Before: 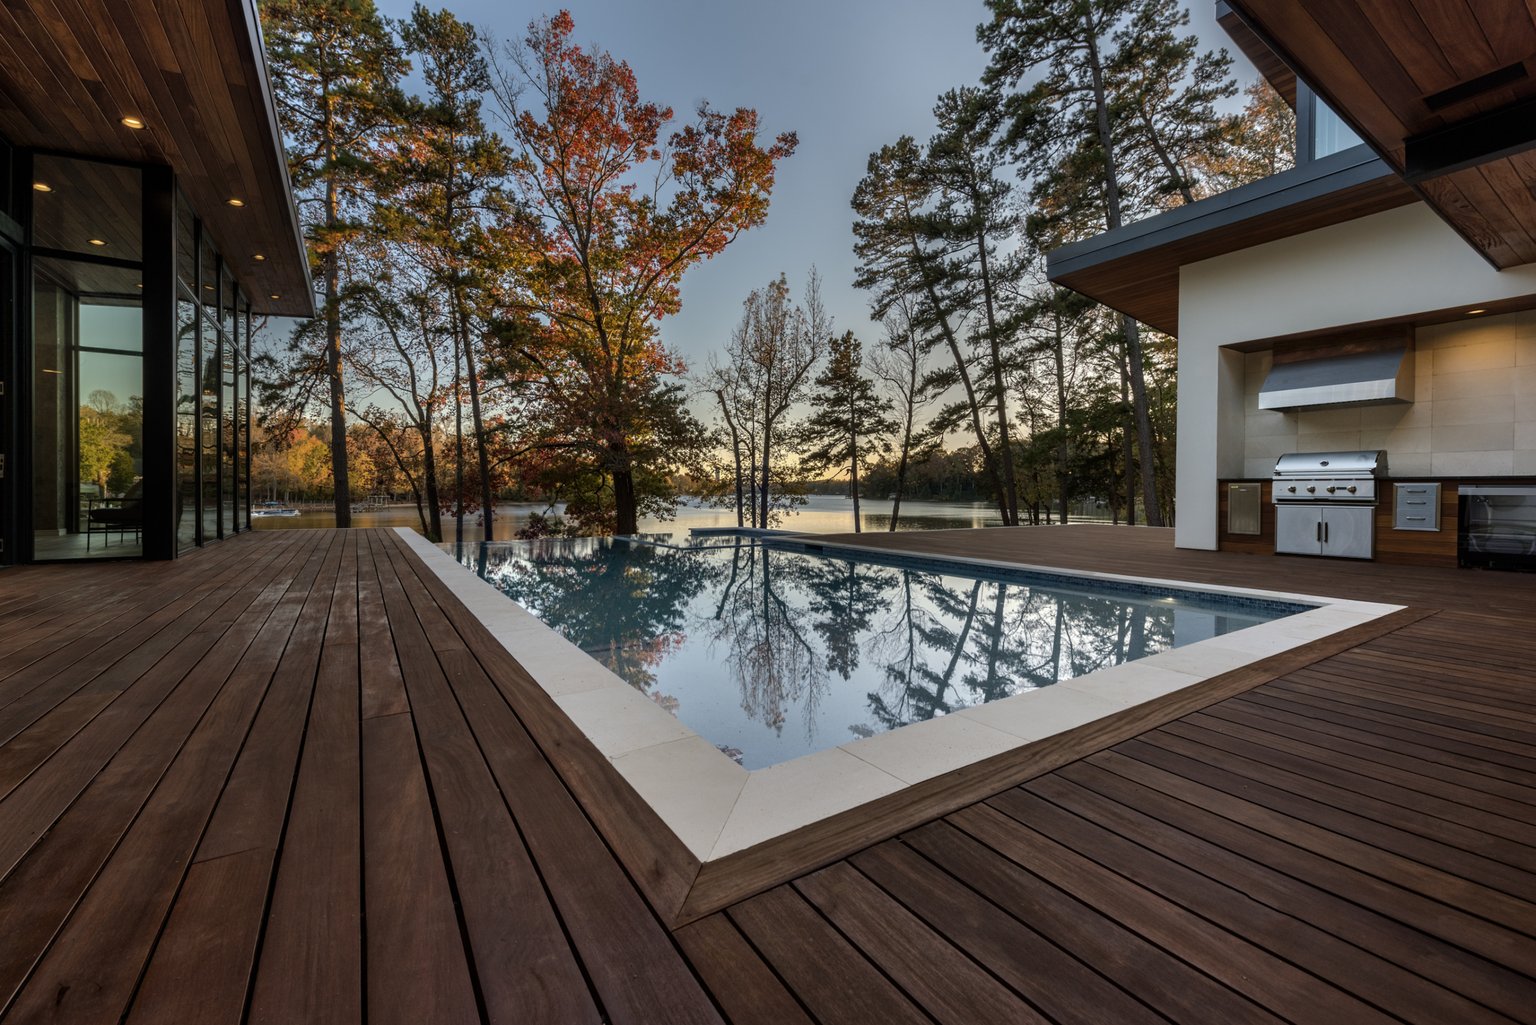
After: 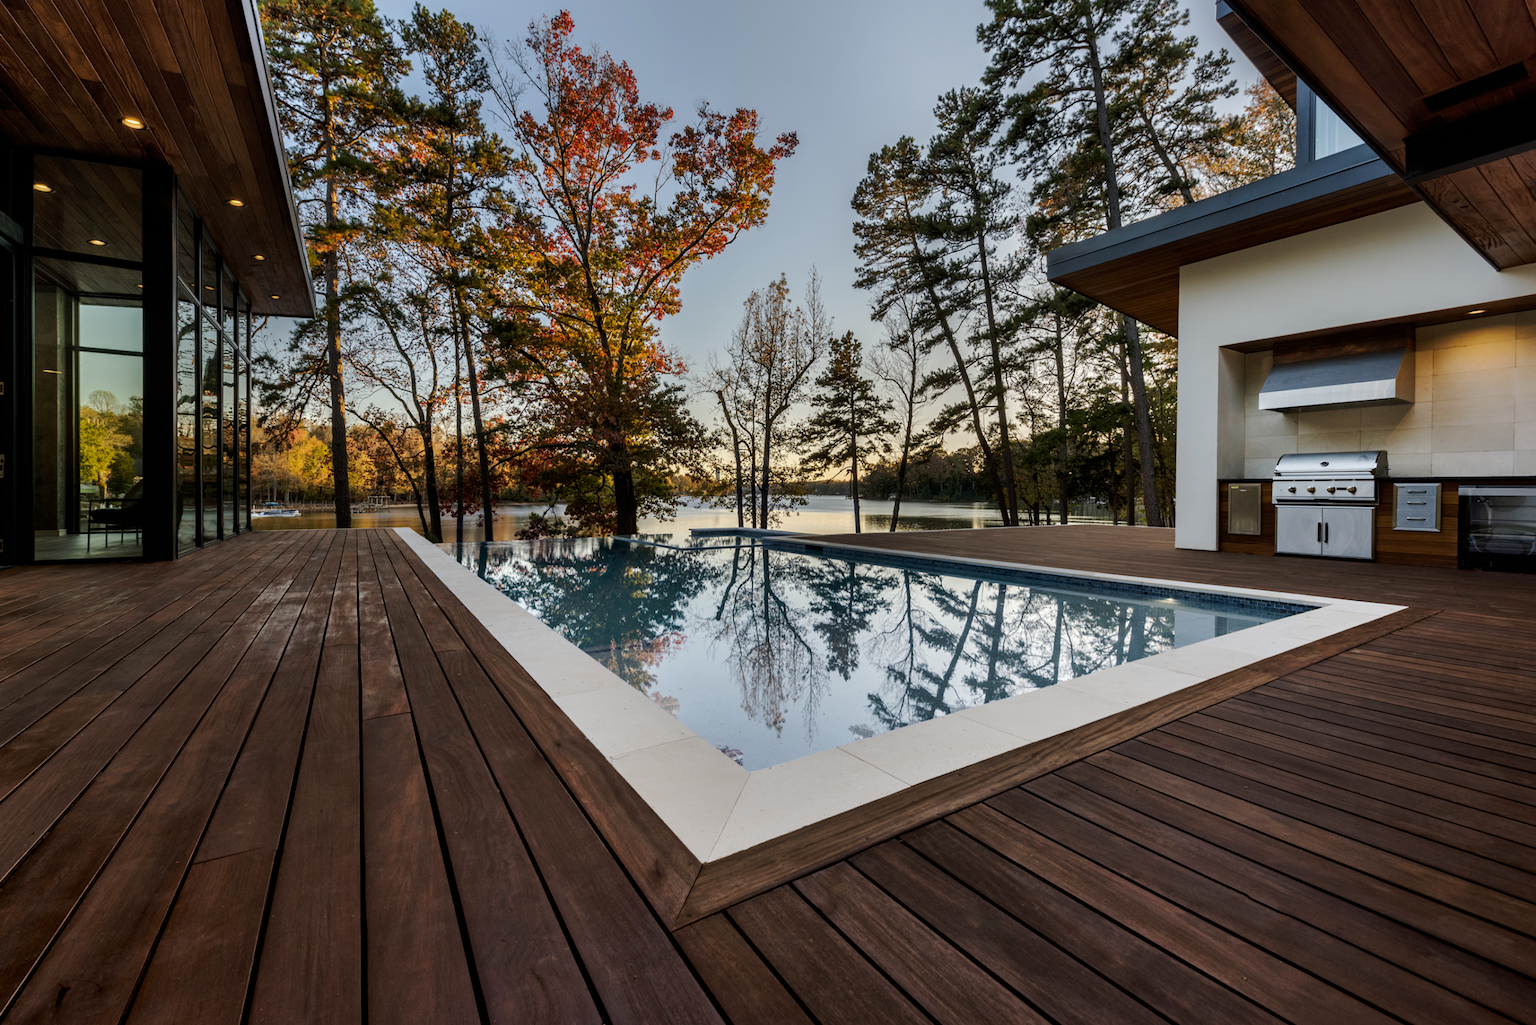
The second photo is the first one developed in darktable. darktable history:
tone curve: curves: ch0 [(0, 0) (0.037, 0.011) (0.131, 0.108) (0.279, 0.279) (0.476, 0.554) (0.617, 0.693) (0.704, 0.77) (0.813, 0.852) (0.916, 0.924) (1, 0.993)]; ch1 [(0, 0) (0.318, 0.278) (0.444, 0.427) (0.493, 0.492) (0.508, 0.502) (0.534, 0.531) (0.562, 0.571) (0.626, 0.667) (0.746, 0.764) (1, 1)]; ch2 [(0, 0) (0.316, 0.292) (0.381, 0.37) (0.423, 0.448) (0.476, 0.492) (0.502, 0.498) (0.522, 0.518) (0.533, 0.532) (0.586, 0.631) (0.634, 0.663) (0.7, 0.7) (0.861, 0.808) (1, 0.951)], preserve colors none
